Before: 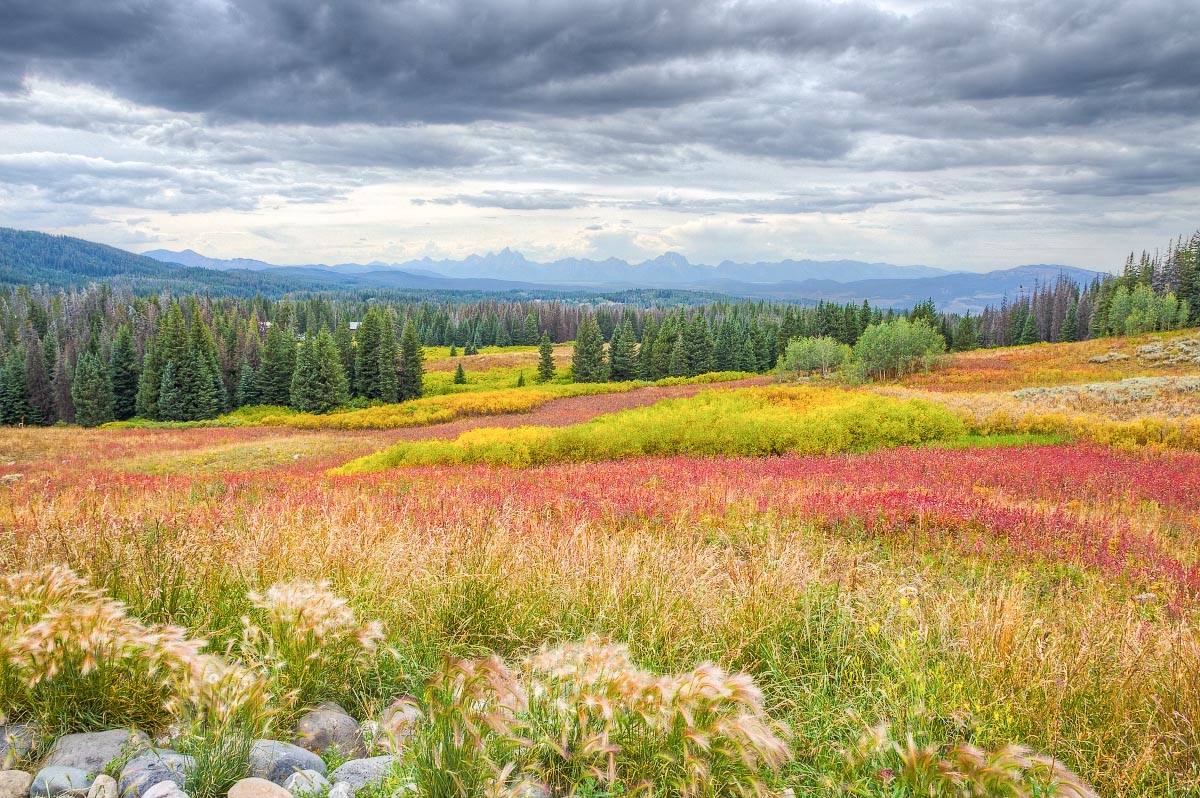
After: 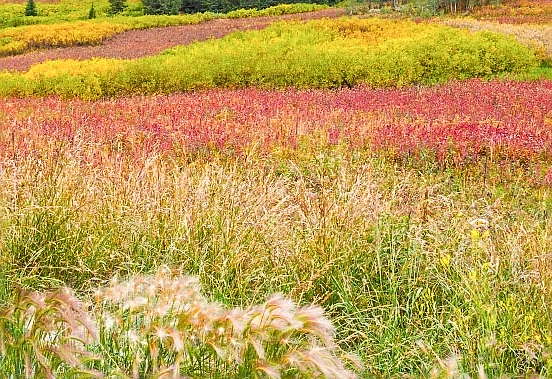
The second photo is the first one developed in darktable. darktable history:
crop: left 35.765%, top 46.232%, right 18.223%, bottom 6.179%
sharpen: on, module defaults
